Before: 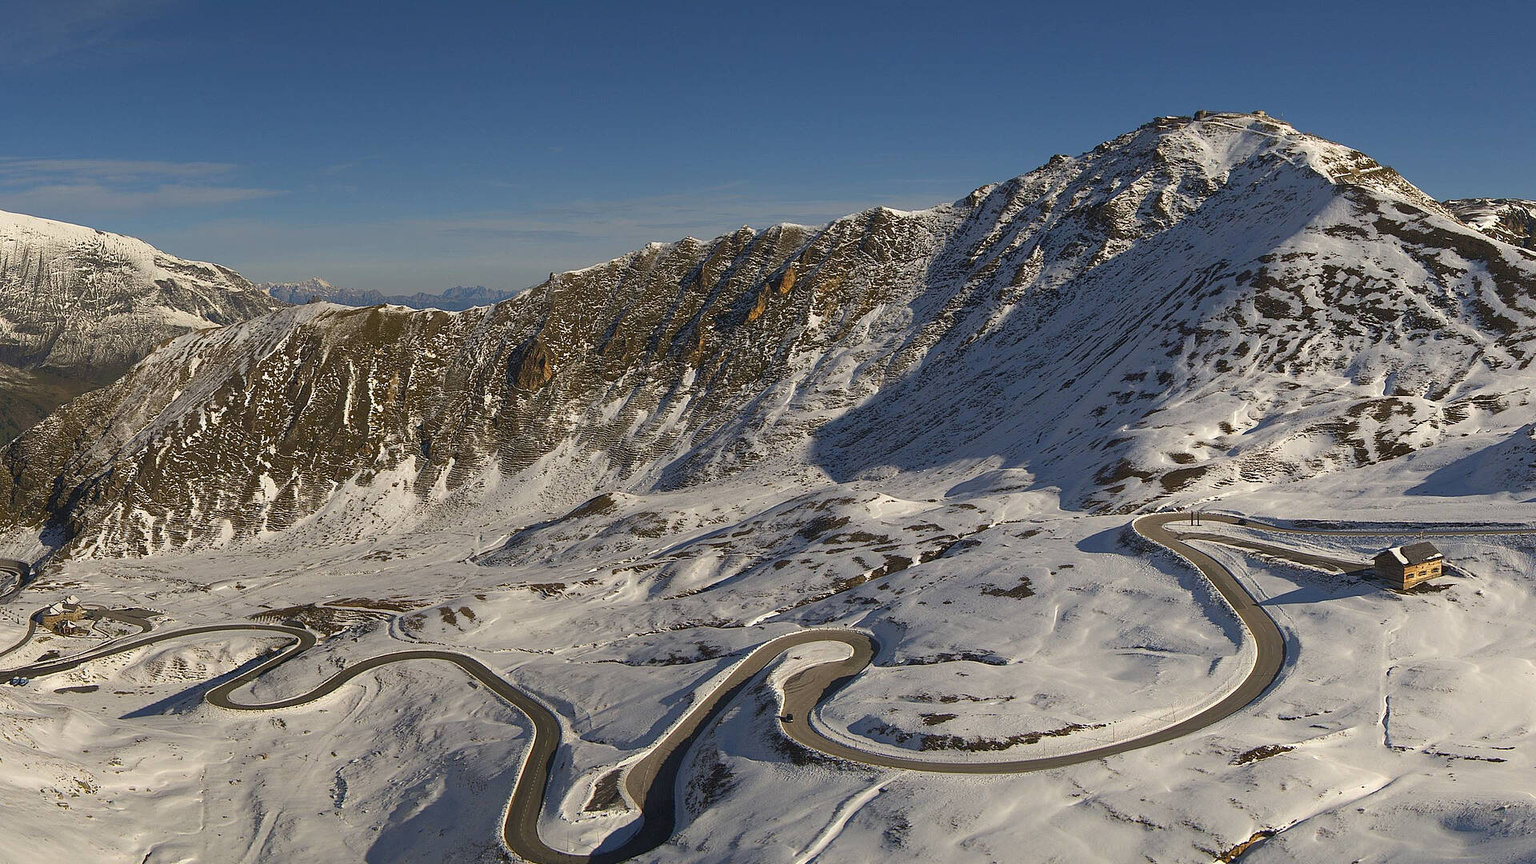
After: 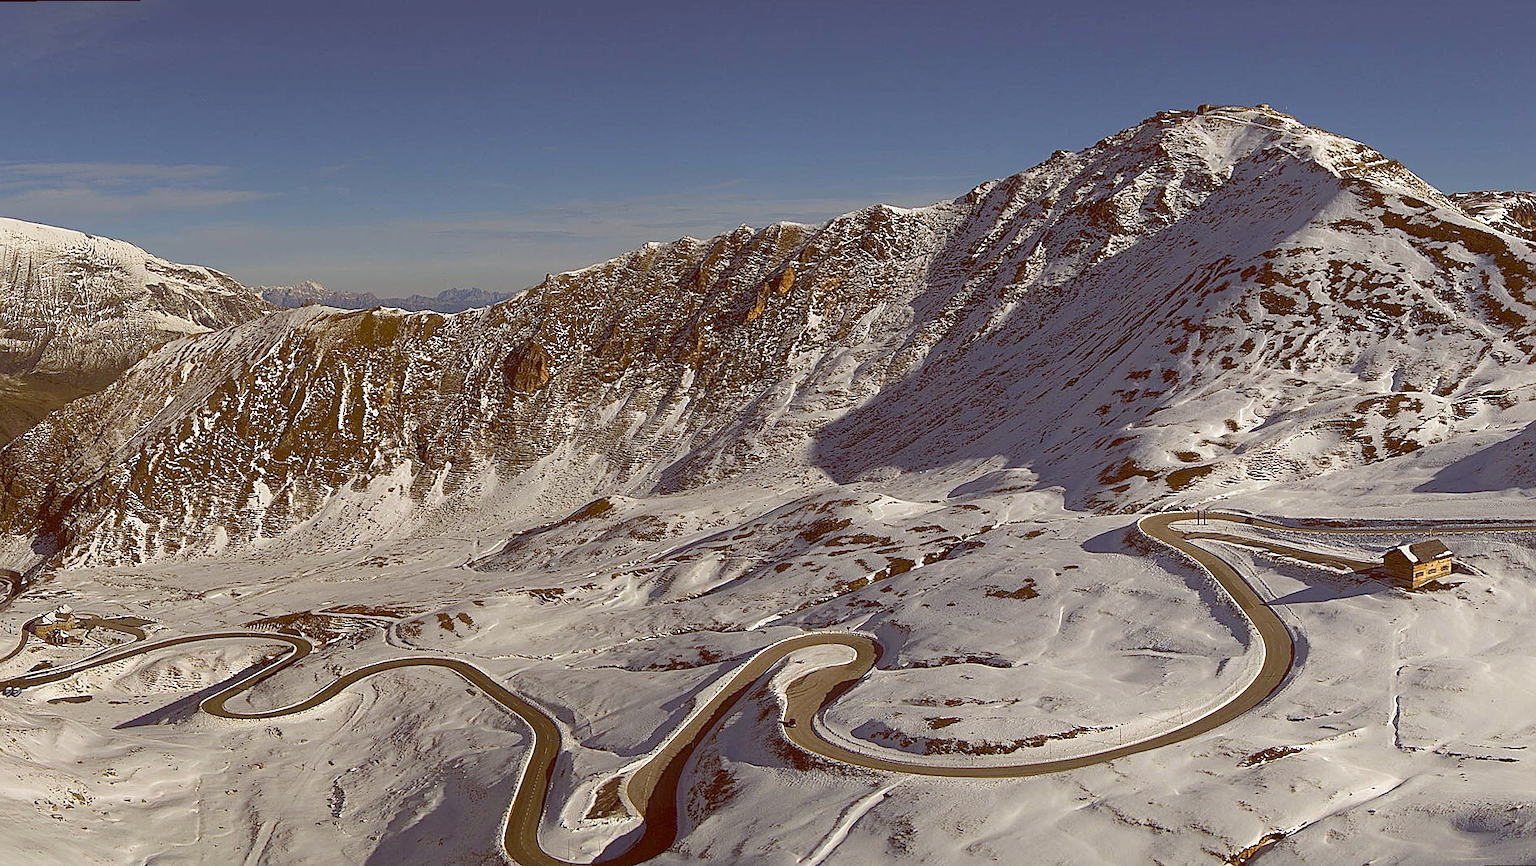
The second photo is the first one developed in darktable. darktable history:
rotate and perspective: rotation -0.45°, automatic cropping original format, crop left 0.008, crop right 0.992, crop top 0.012, crop bottom 0.988
sharpen: on, module defaults
color balance: lift [1, 1.011, 0.999, 0.989], gamma [1.109, 1.045, 1.039, 0.955], gain [0.917, 0.936, 0.952, 1.064], contrast 2.32%, contrast fulcrum 19%, output saturation 101%
